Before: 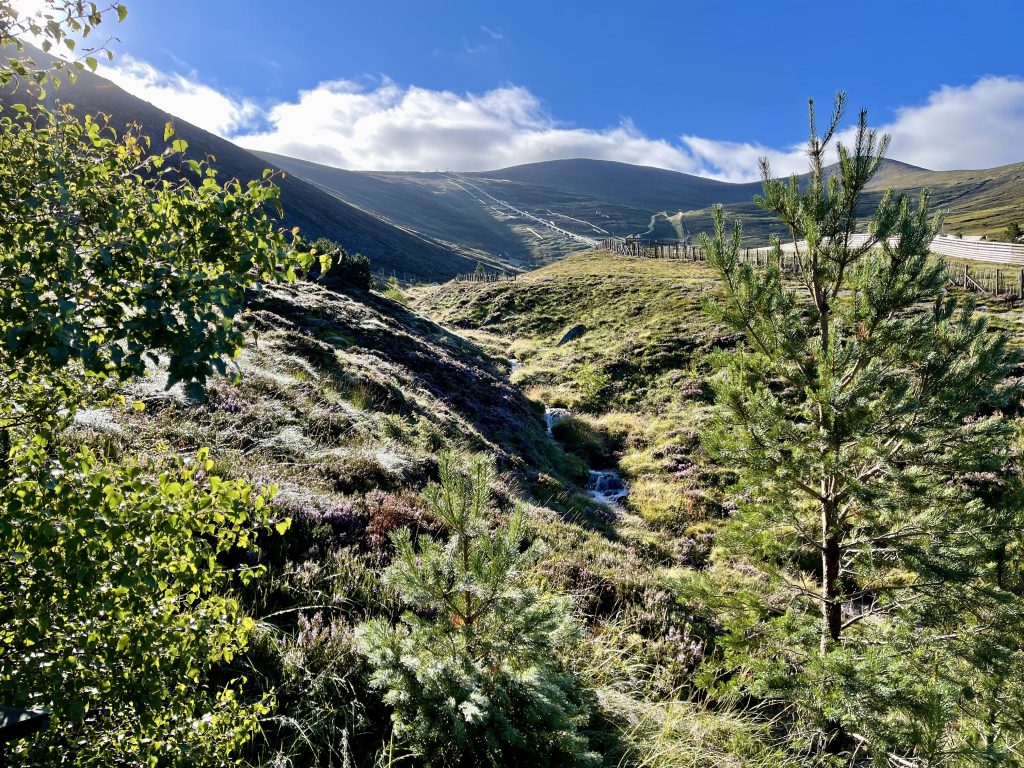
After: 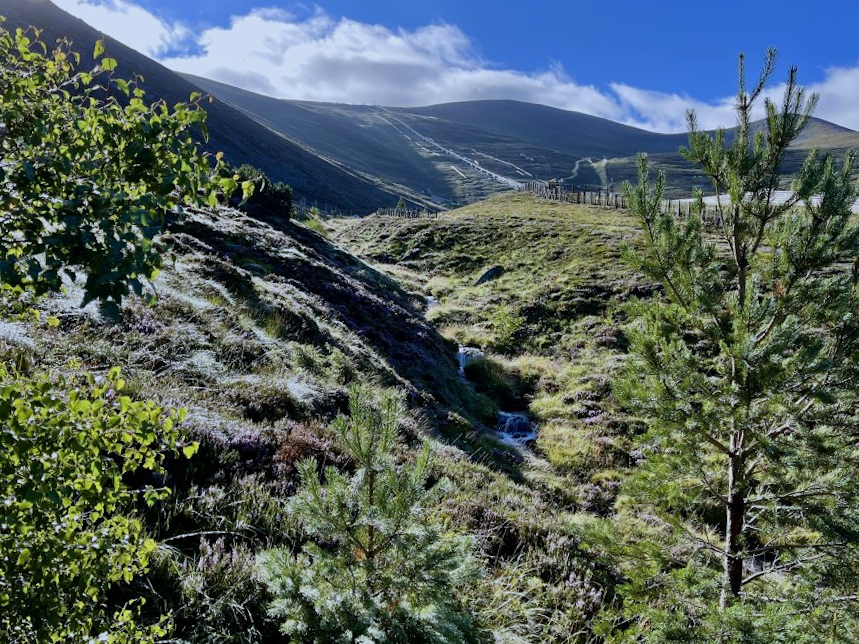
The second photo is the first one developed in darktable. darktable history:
white balance: red 0.931, blue 1.11
exposure: exposure -0.462 EV, compensate highlight preservation false
crop and rotate: angle -3.27°, left 5.211%, top 5.211%, right 4.607%, bottom 4.607%
